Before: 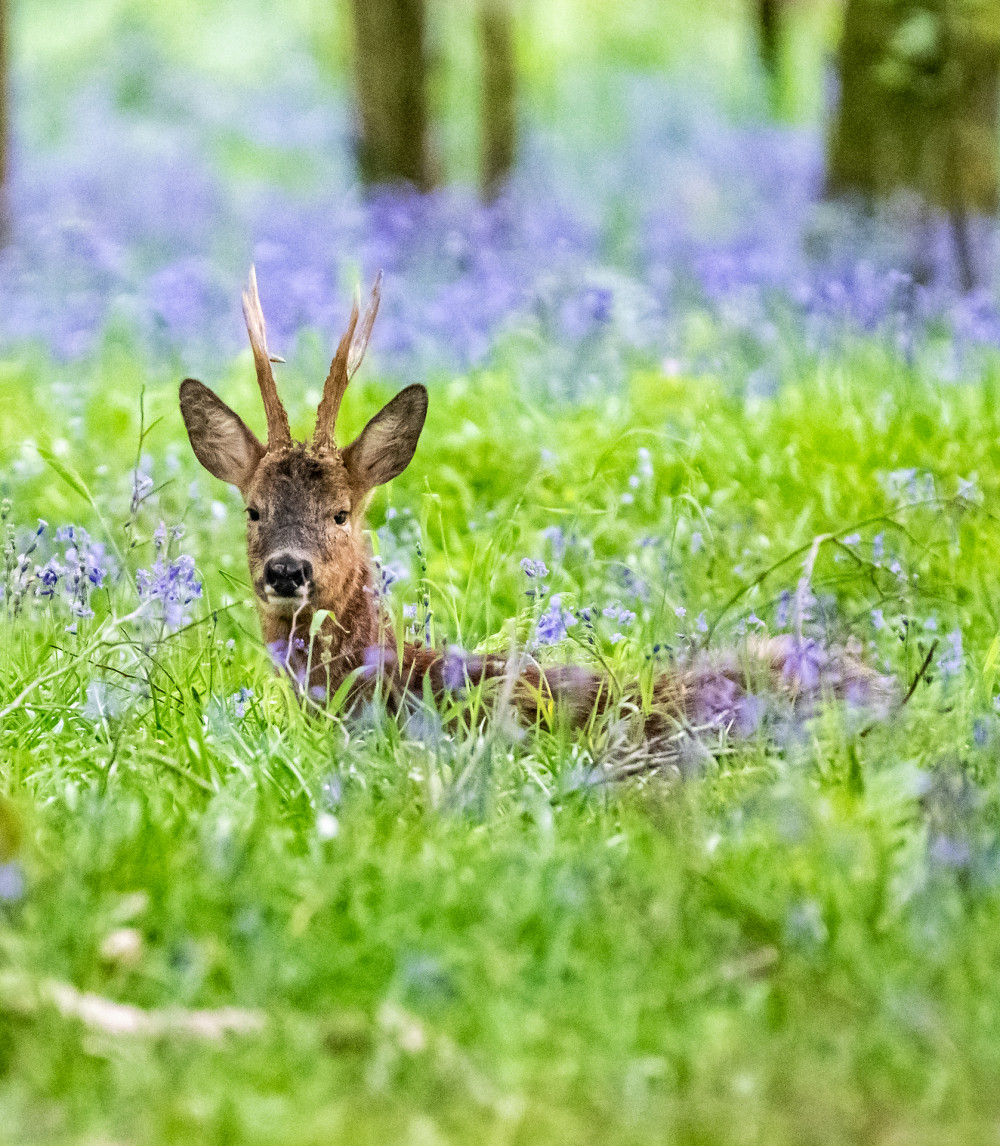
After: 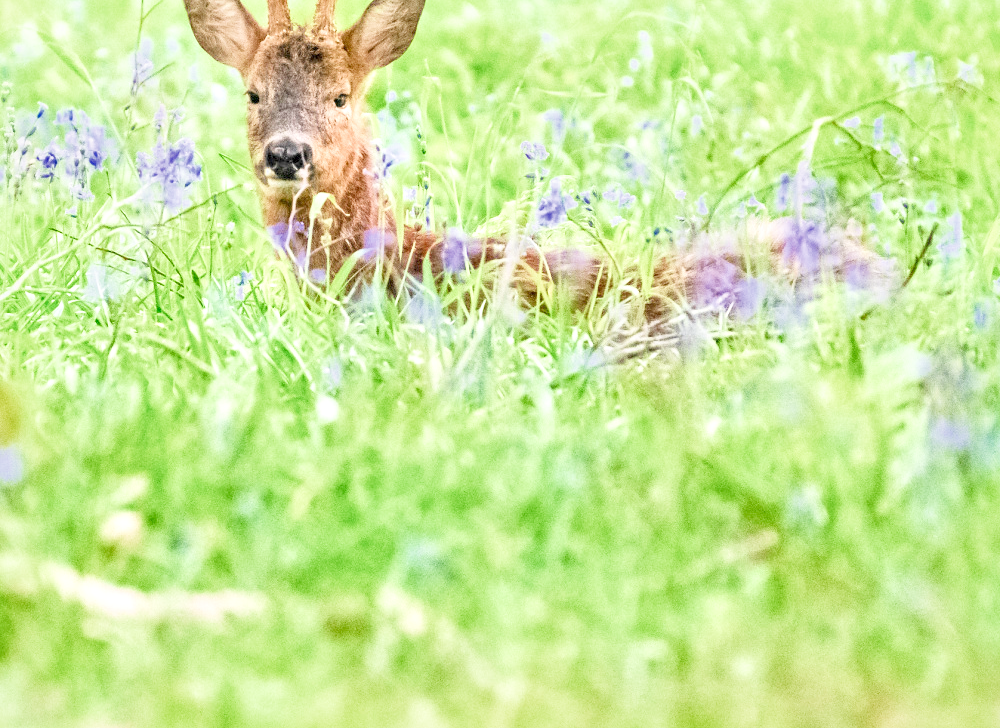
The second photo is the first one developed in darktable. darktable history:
crop and rotate: top 36.435%
white balance: red 1.009, blue 0.985
filmic rgb: middle gray luminance 2.5%, black relative exposure -10 EV, white relative exposure 7 EV, threshold 6 EV, dynamic range scaling 10%, target black luminance 0%, hardness 3.19, latitude 44.39%, contrast 0.682, highlights saturation mix 5%, shadows ↔ highlights balance 13.63%, add noise in highlights 0, color science v3 (2019), use custom middle-gray values true, iterations of high-quality reconstruction 0, contrast in highlights soft, enable highlight reconstruction true
local contrast: mode bilateral grid, contrast 50, coarseness 50, detail 150%, midtone range 0.2
